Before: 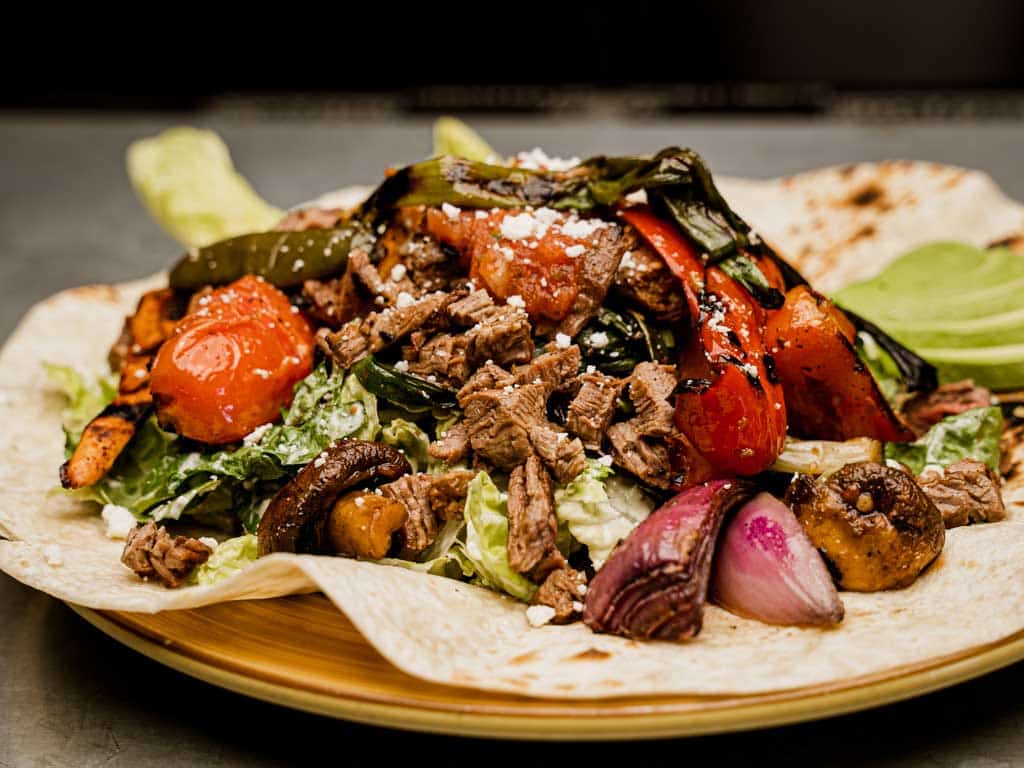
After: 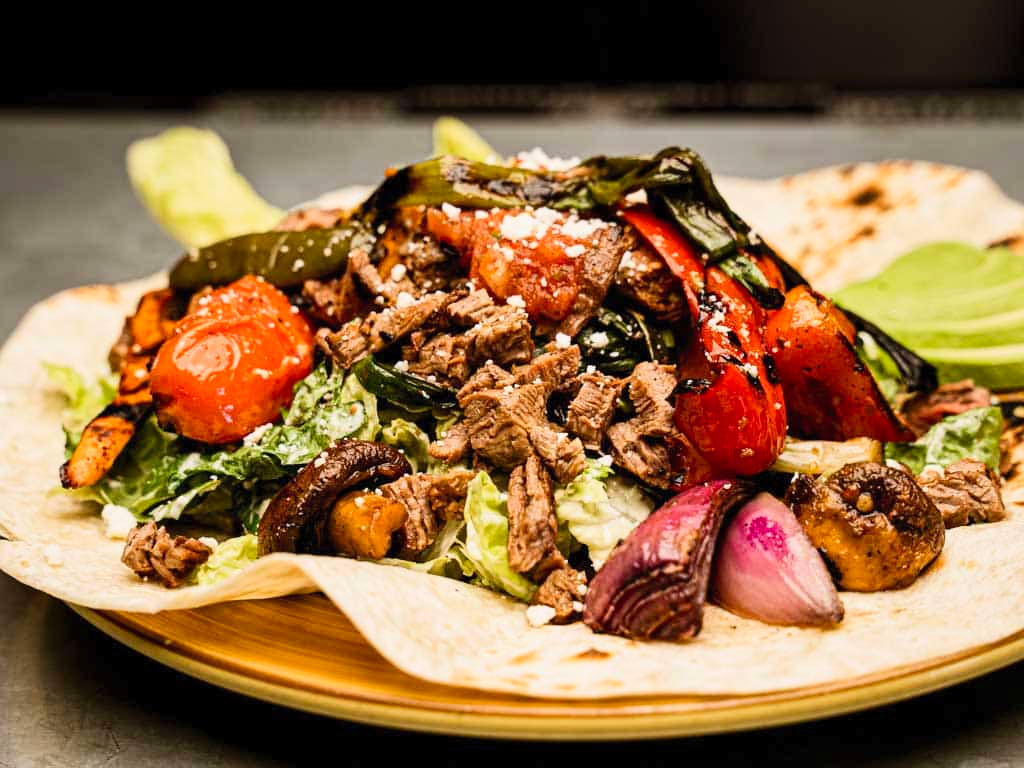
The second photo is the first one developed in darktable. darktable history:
contrast brightness saturation: contrast 0.205, brightness 0.161, saturation 0.225
